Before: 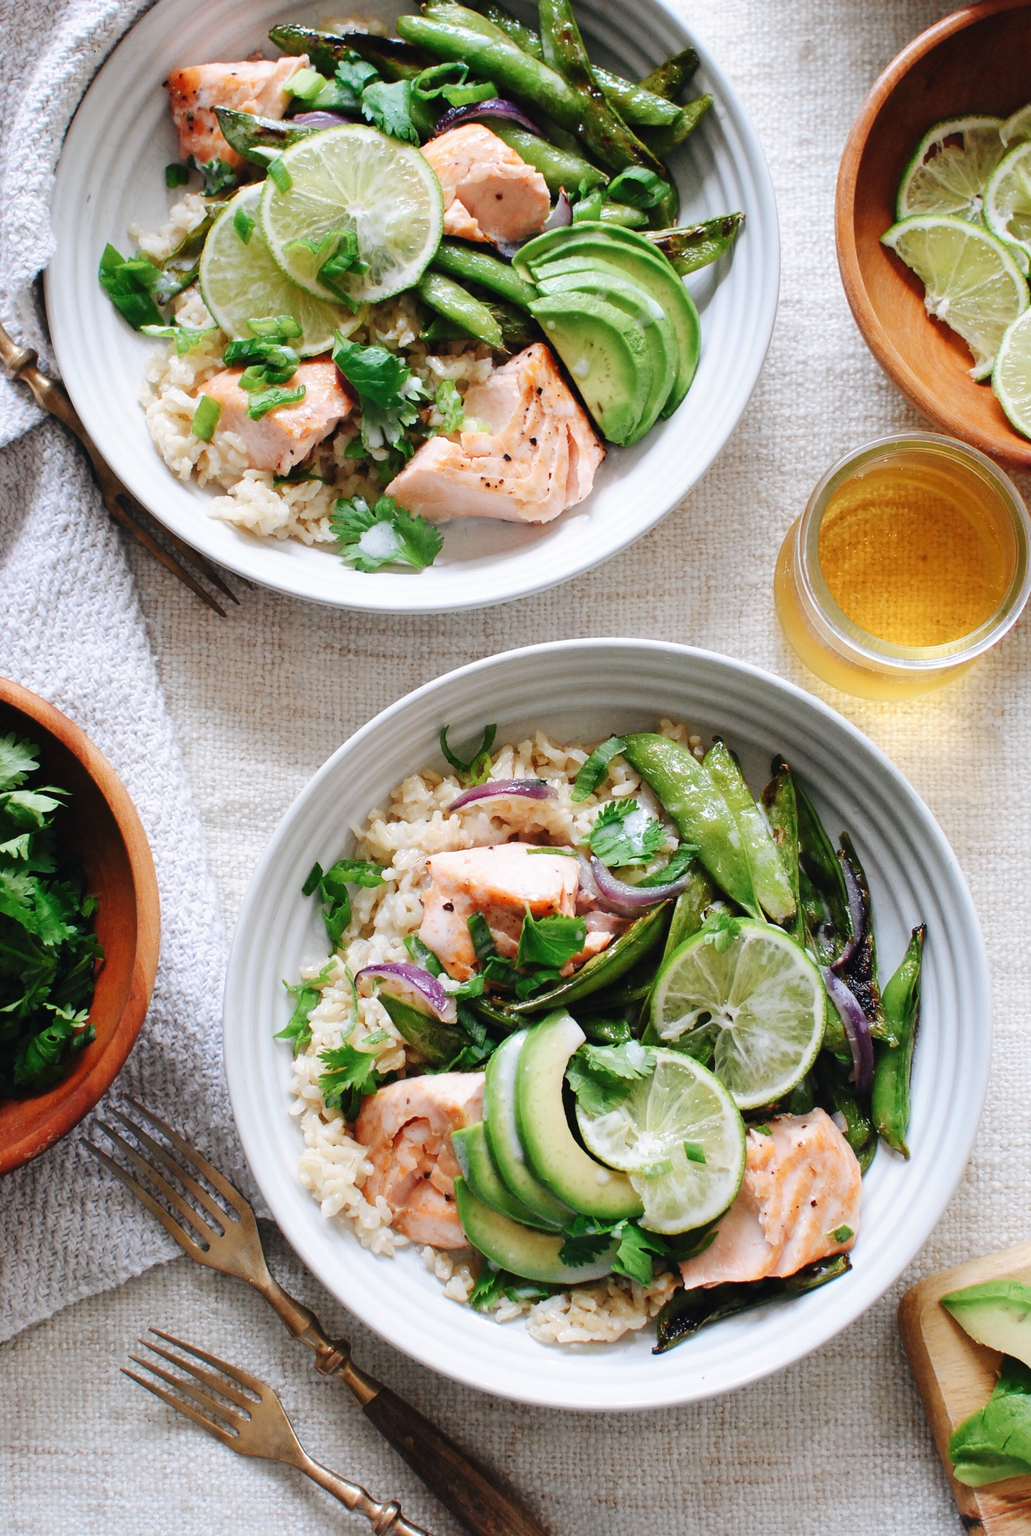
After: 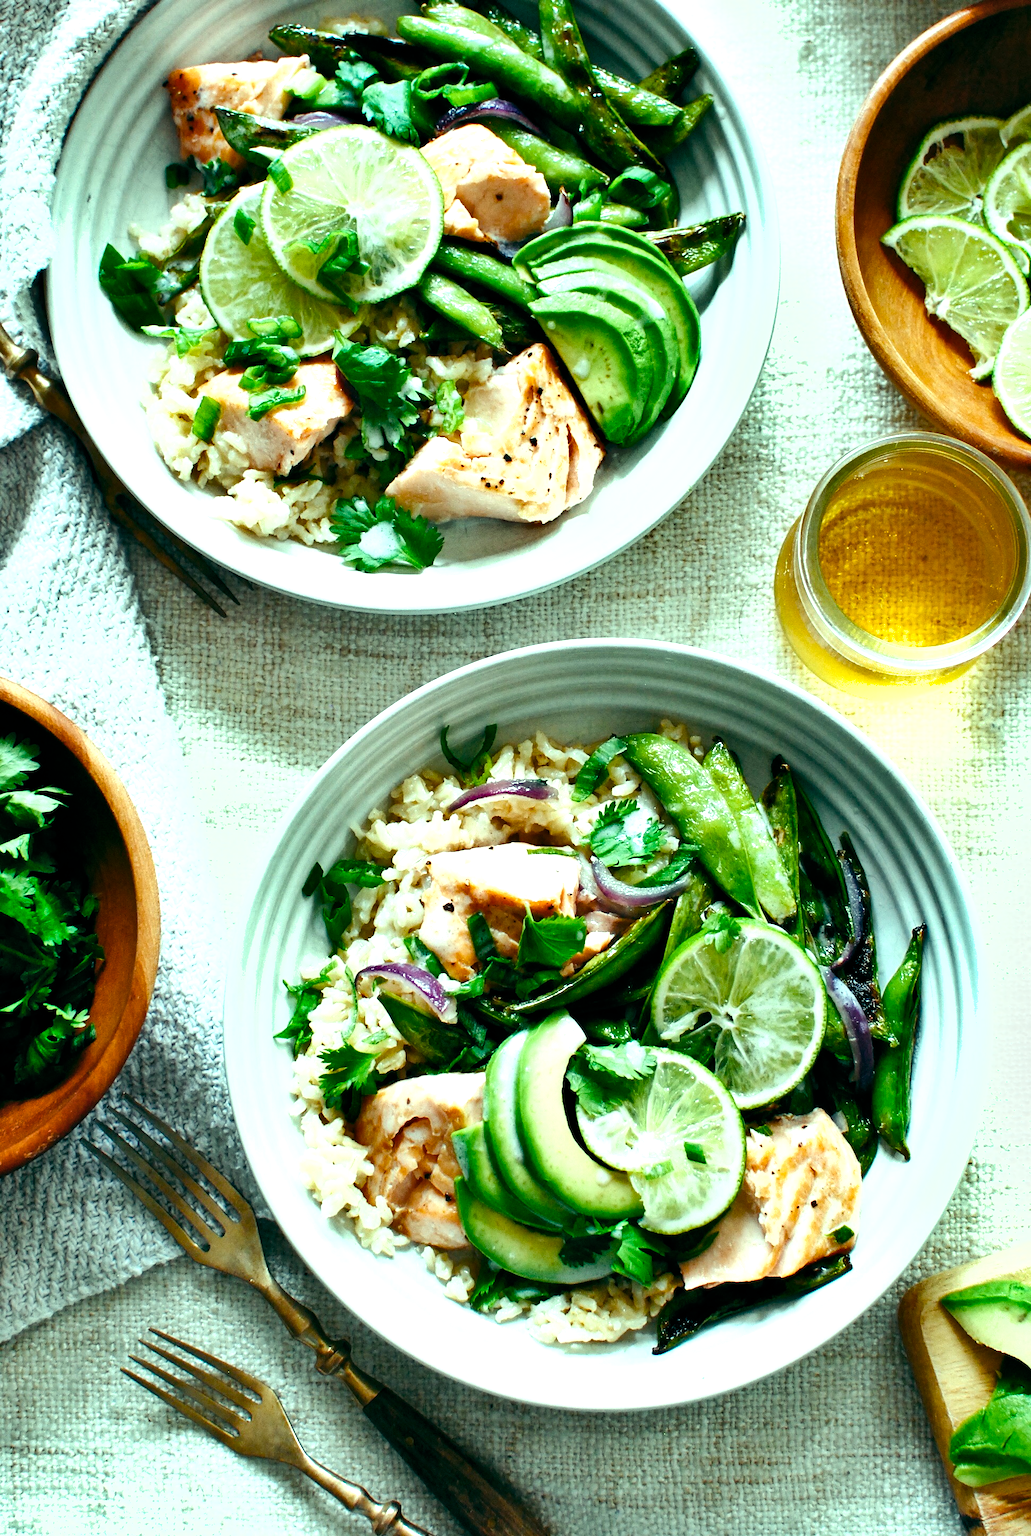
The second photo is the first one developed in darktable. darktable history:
shadows and highlights: soften with gaussian
contrast brightness saturation: saturation -0.05
color balance rgb: shadows lift › luminance -7.7%, shadows lift › chroma 2.13%, shadows lift › hue 165.27°, power › luminance -7.77%, power › chroma 1.1%, power › hue 215.88°, highlights gain › luminance 15.15%, highlights gain › chroma 7%, highlights gain › hue 125.57°, global offset › luminance -0.33%, global offset › chroma 0.11%, global offset › hue 165.27°, perceptual saturation grading › global saturation 24.42%, perceptual saturation grading › highlights -24.42%, perceptual saturation grading › mid-tones 24.42%, perceptual saturation grading › shadows 40%, perceptual brilliance grading › global brilliance -5%, perceptual brilliance grading › highlights 24.42%, perceptual brilliance grading › mid-tones 7%, perceptual brilliance grading › shadows -5%
